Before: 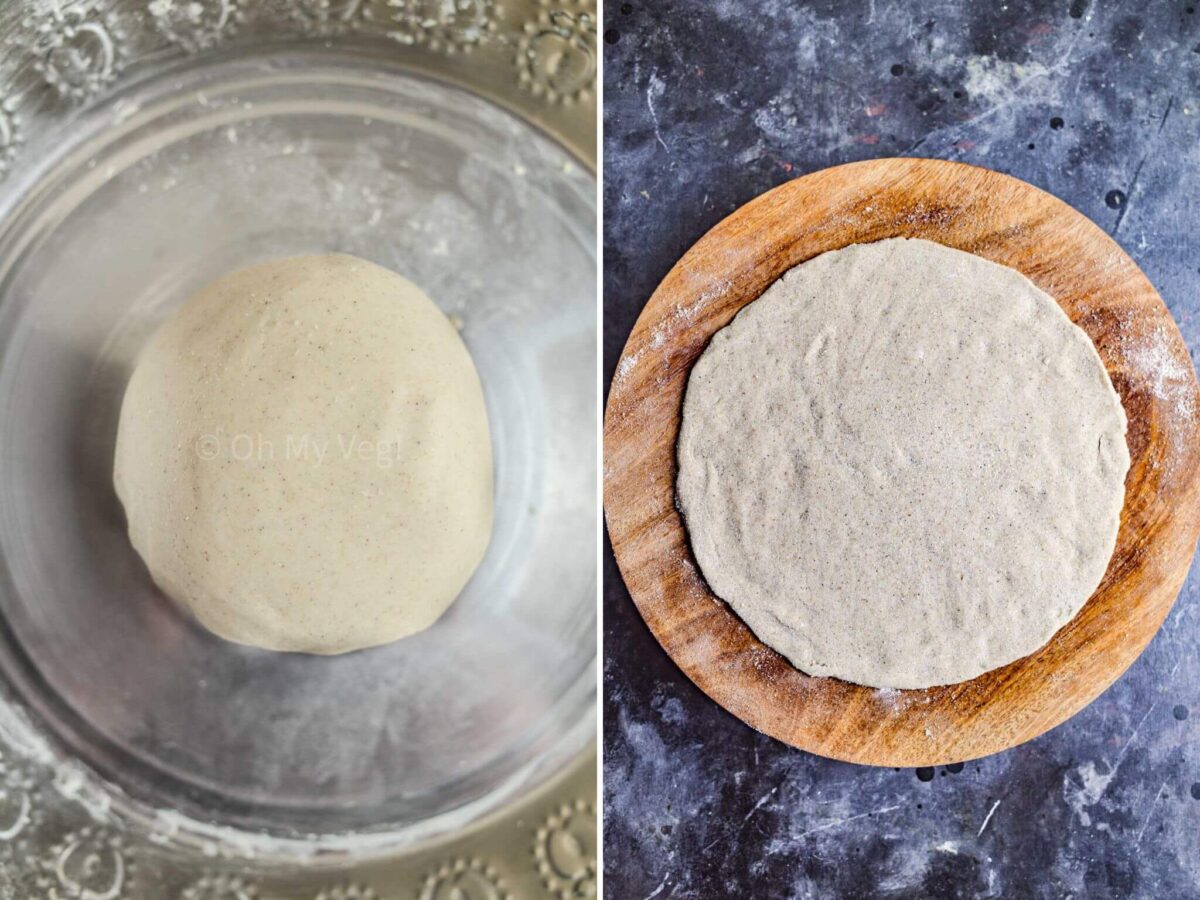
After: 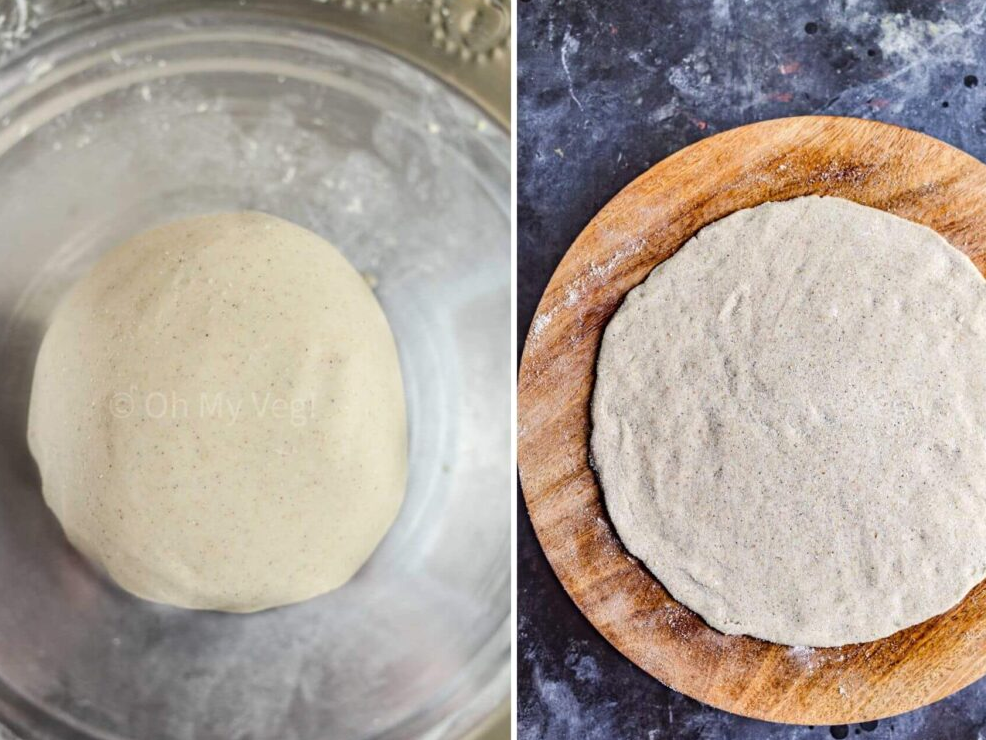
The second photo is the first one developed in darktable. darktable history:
crop and rotate: left 7.23%, top 4.676%, right 10.568%, bottom 13.074%
levels: levels [0, 0.492, 0.984]
